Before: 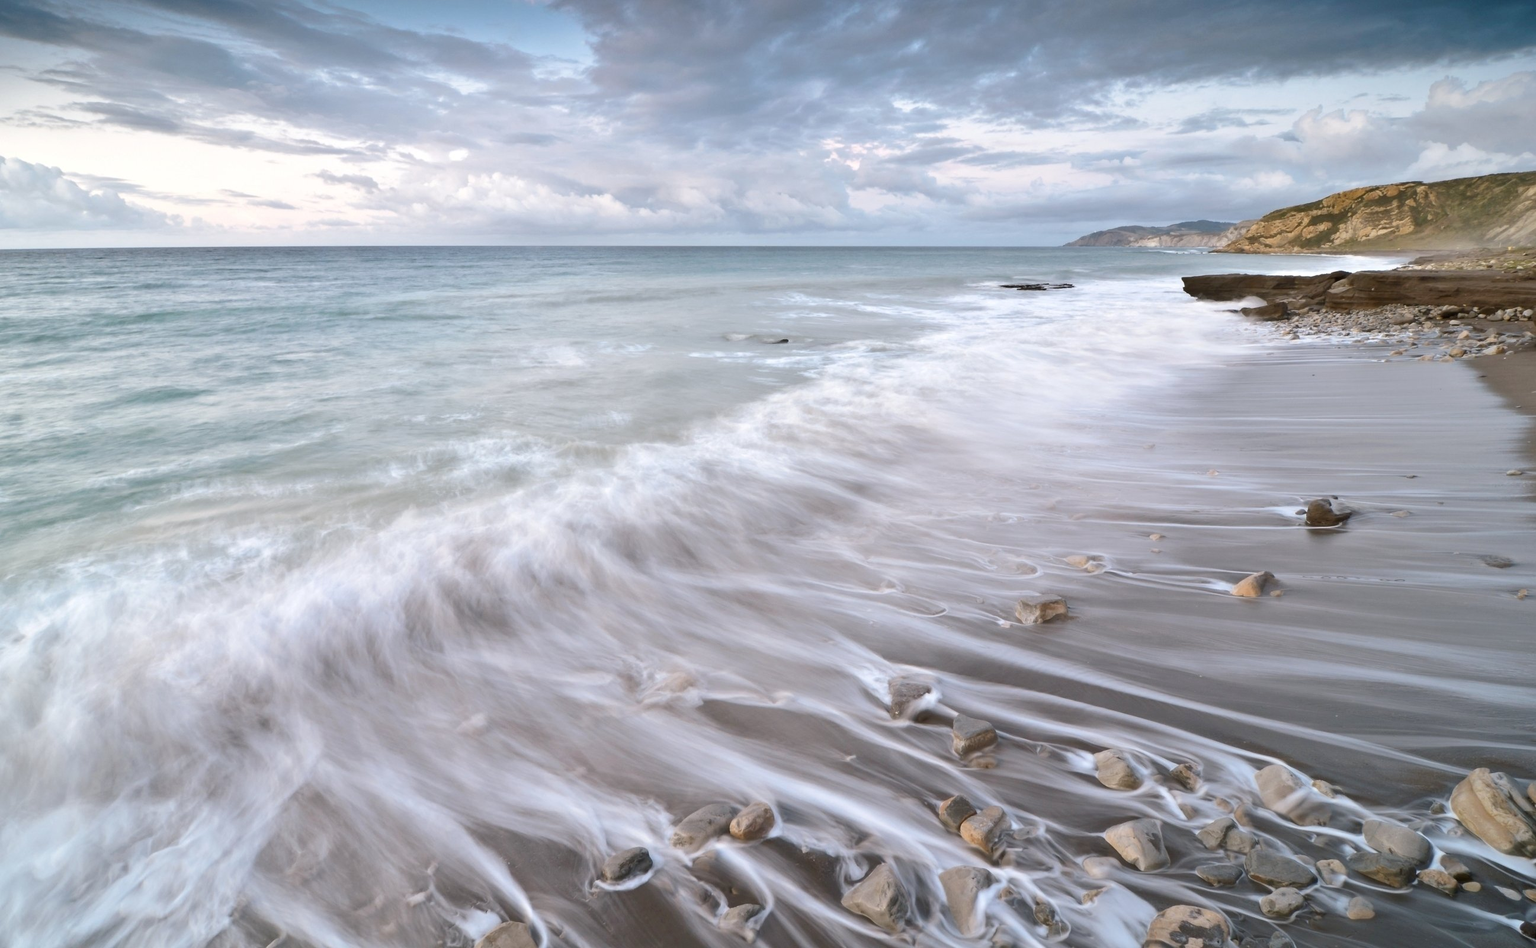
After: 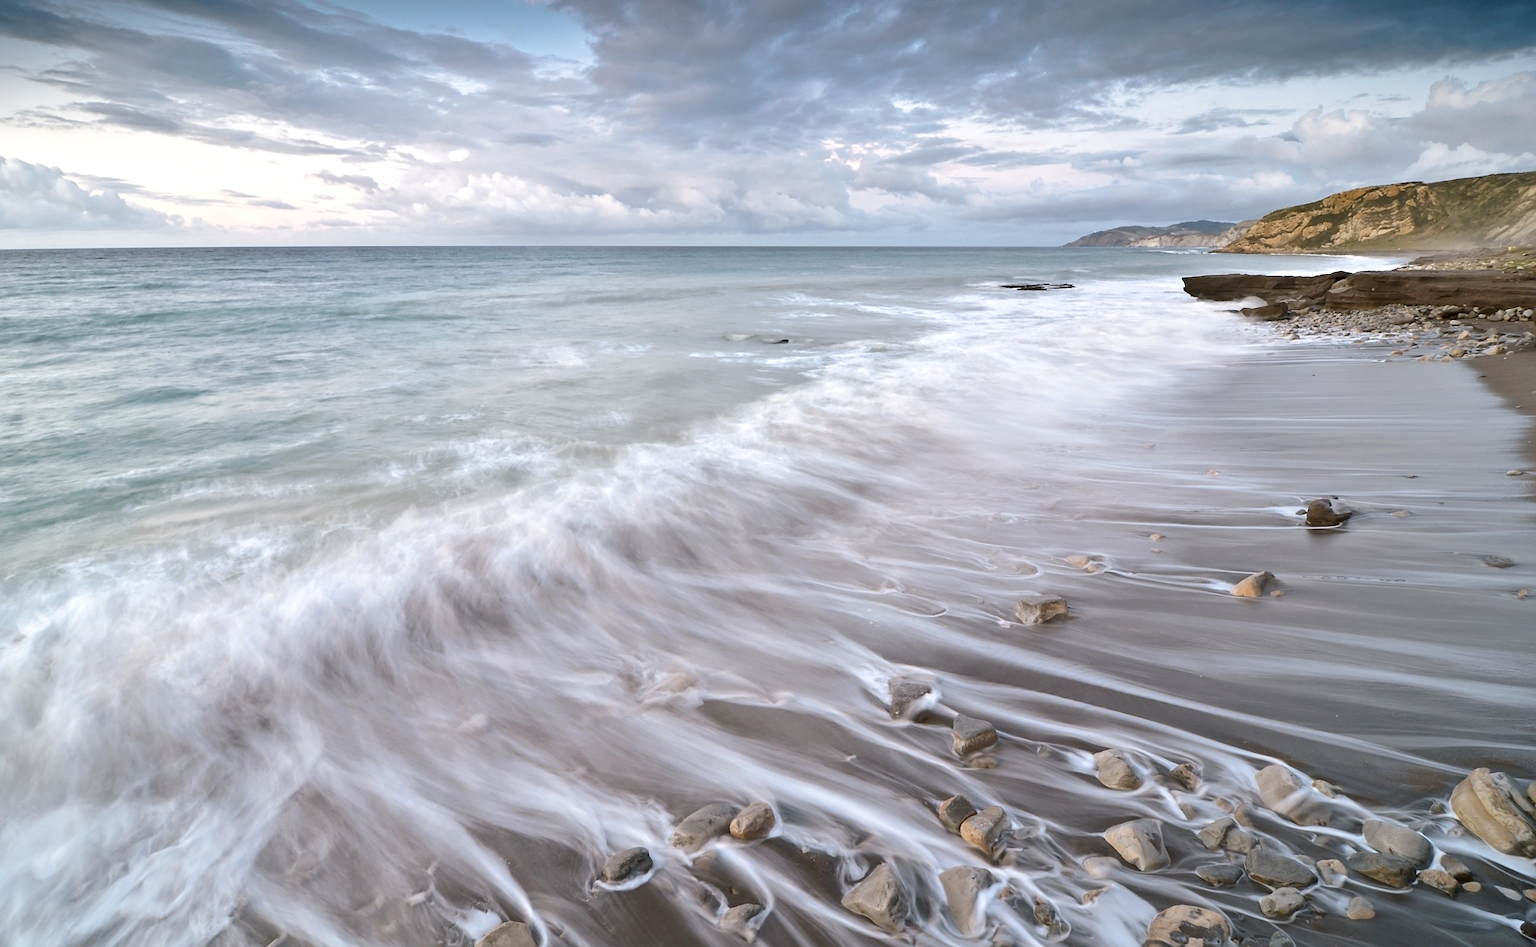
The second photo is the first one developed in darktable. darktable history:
contrast equalizer: y [[0.5 ×4, 0.483, 0.43], [0.5 ×6], [0.5 ×6], [0 ×6], [0 ×6]]
local contrast: highlights 100%, shadows 100%, detail 120%, midtone range 0.2
sharpen: radius 1.967
